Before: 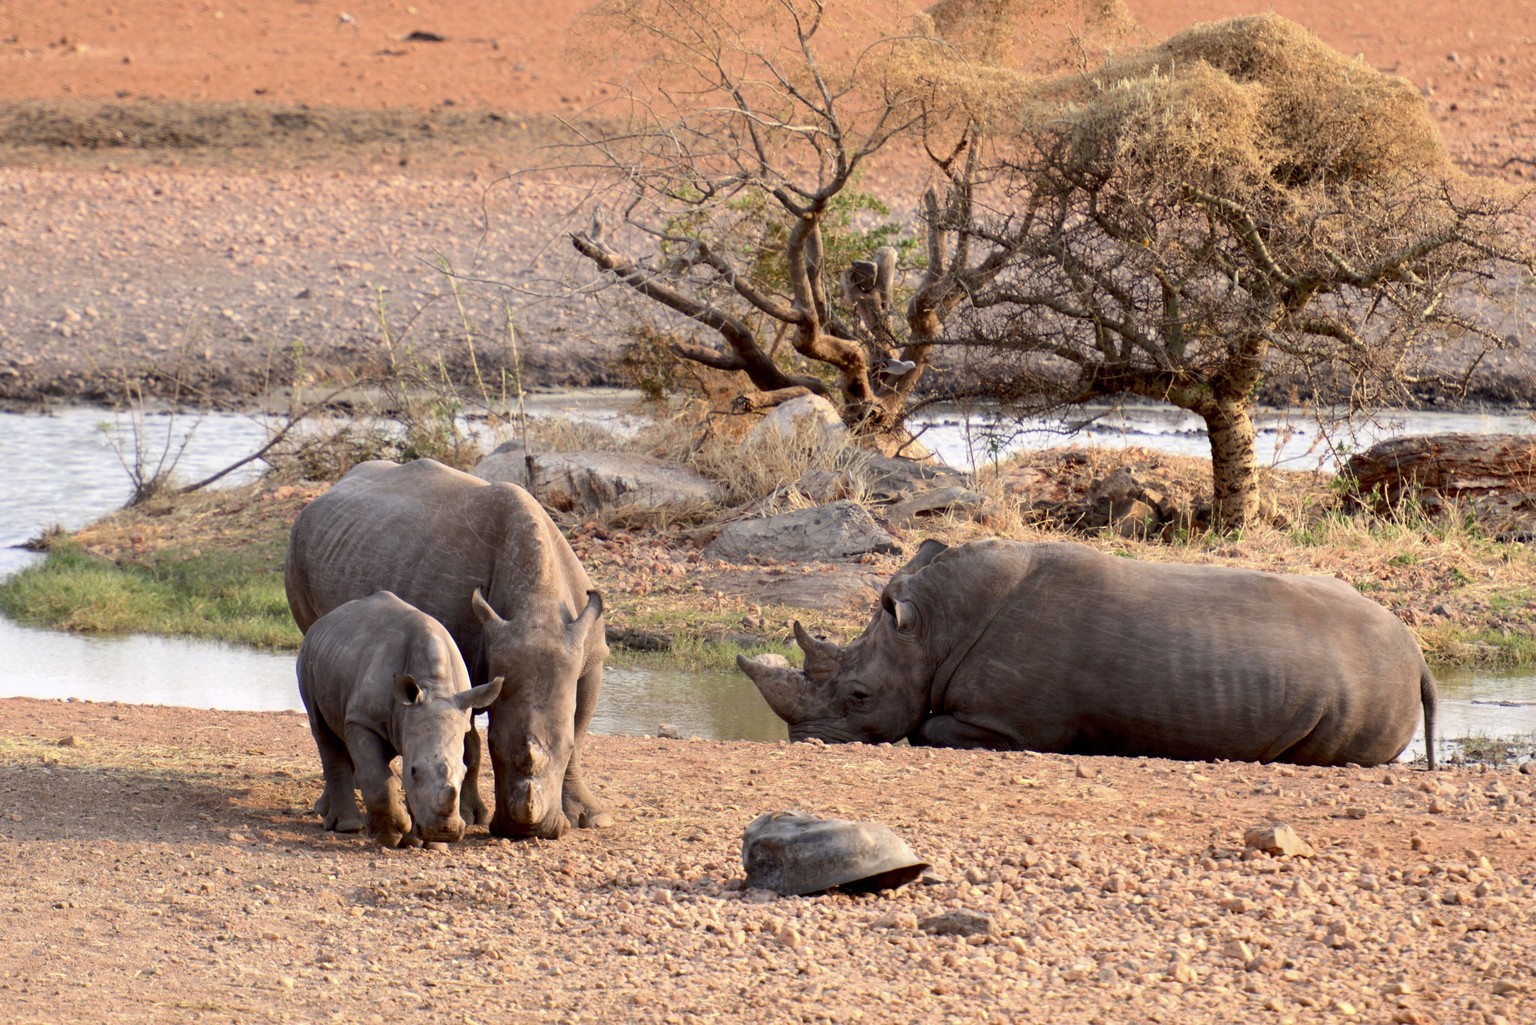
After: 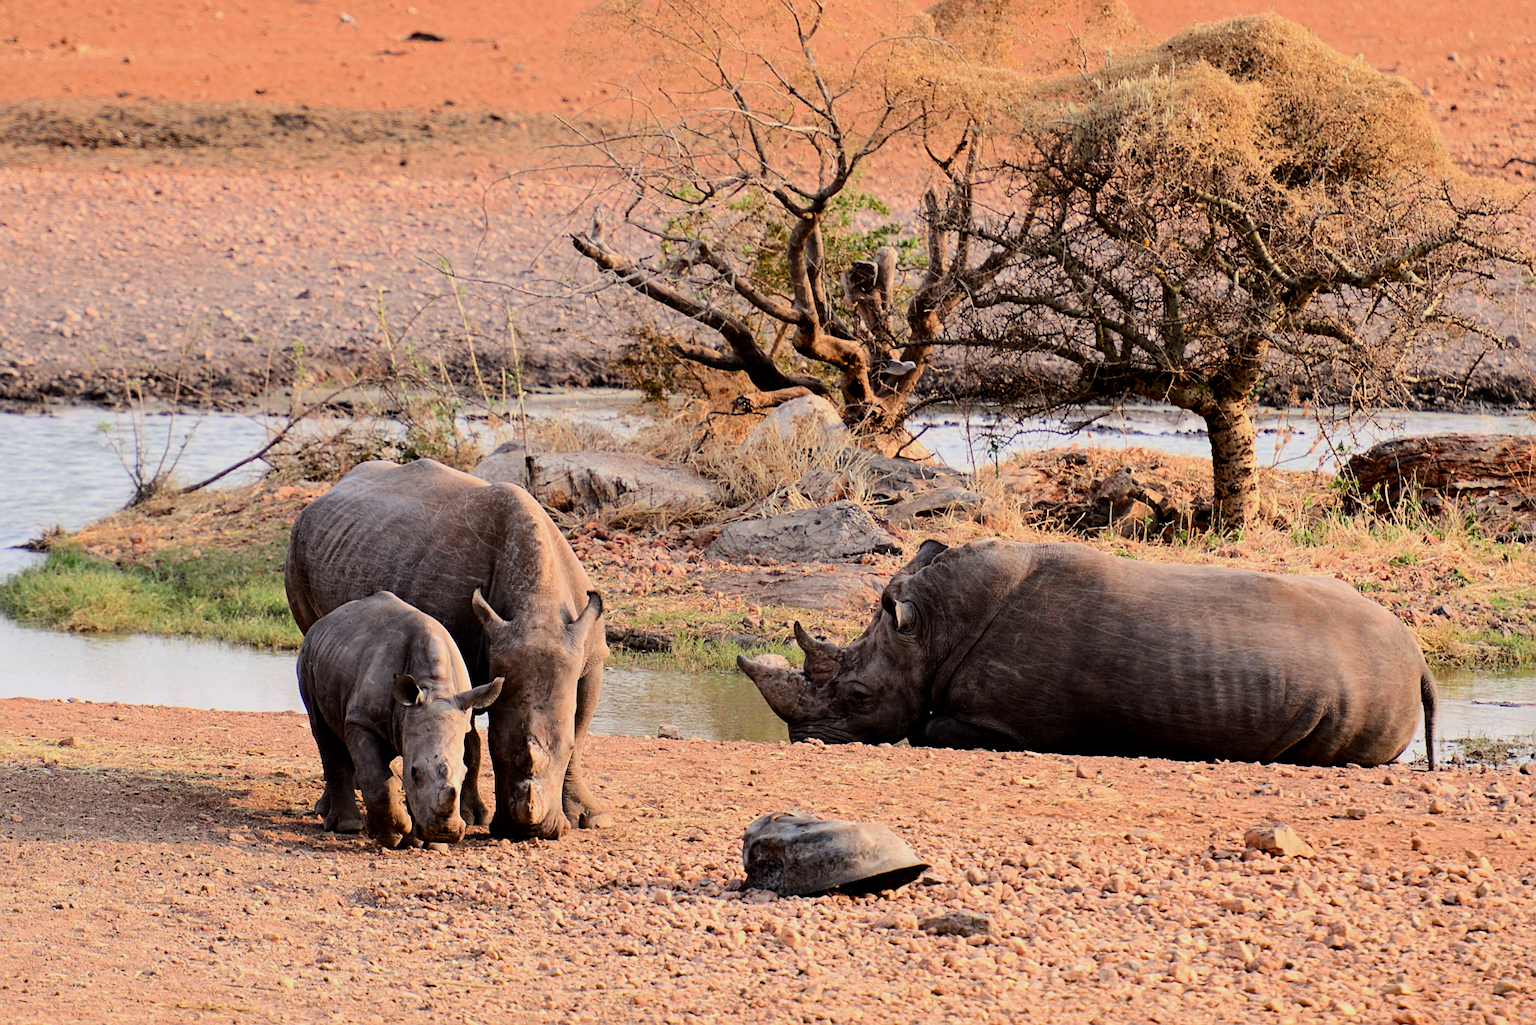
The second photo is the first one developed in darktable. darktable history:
haze removal: compatibility mode true, adaptive false
sharpen: on, module defaults
tone equalizer: -8 EV -0.429 EV, -7 EV -0.391 EV, -6 EV -0.349 EV, -5 EV -0.209 EV, -3 EV 0.212 EV, -2 EV 0.331 EV, -1 EV 0.377 EV, +0 EV 0.405 EV, edges refinement/feathering 500, mask exposure compensation -1.57 EV, preserve details no
filmic rgb: black relative exposure -7.65 EV, white relative exposure 4.56 EV, hardness 3.61, color science v6 (2022)
